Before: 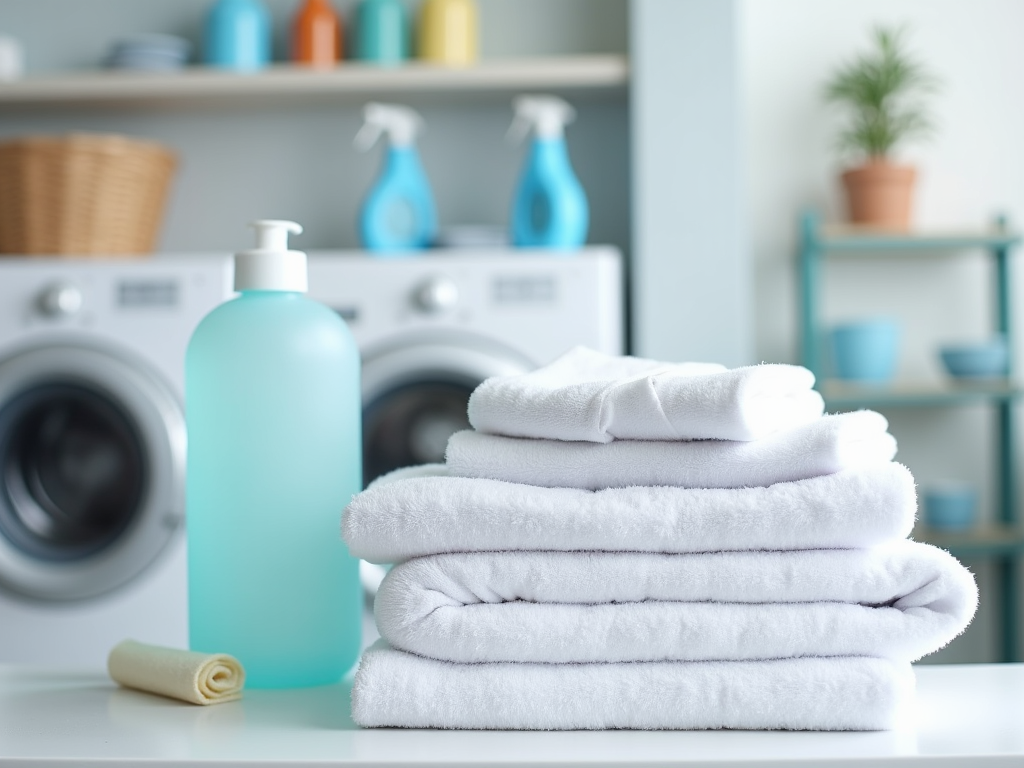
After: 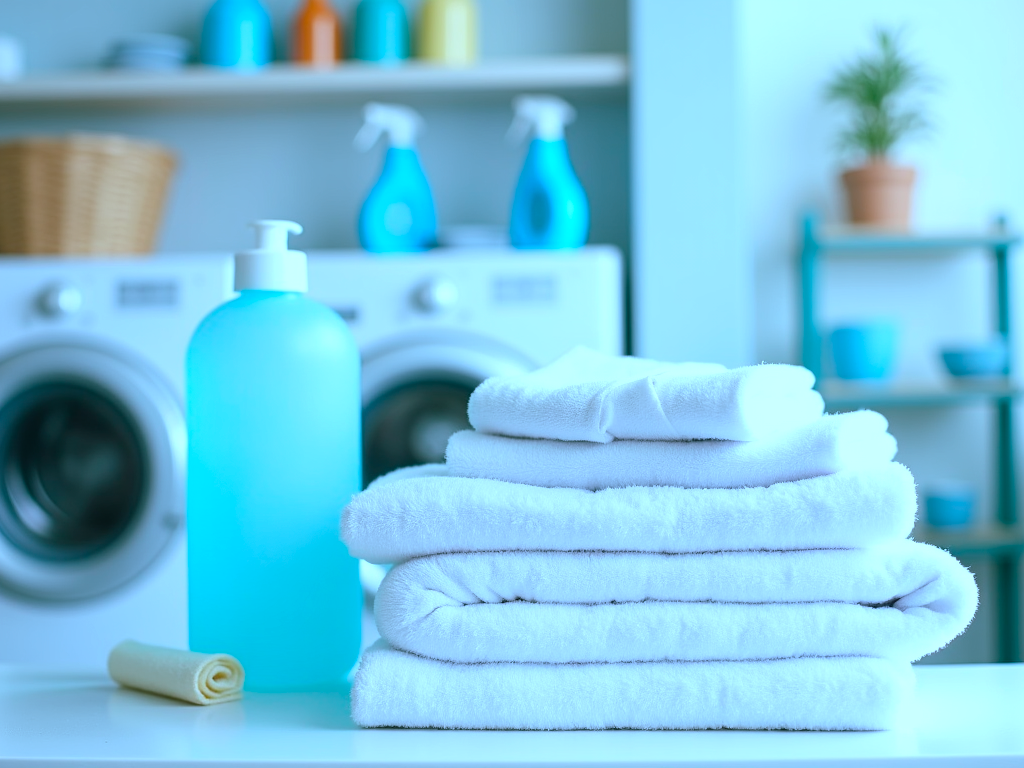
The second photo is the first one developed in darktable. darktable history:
color balance rgb: shadows lift › chroma 11.71%, shadows lift › hue 133.46°, highlights gain › chroma 4%, highlights gain › hue 200.2°, perceptual saturation grading › global saturation 18.05%
color calibration: output R [1.063, -0.012, -0.003, 0], output B [-0.079, 0.047, 1, 0], illuminant custom, x 0.389, y 0.387, temperature 3838.64 K
